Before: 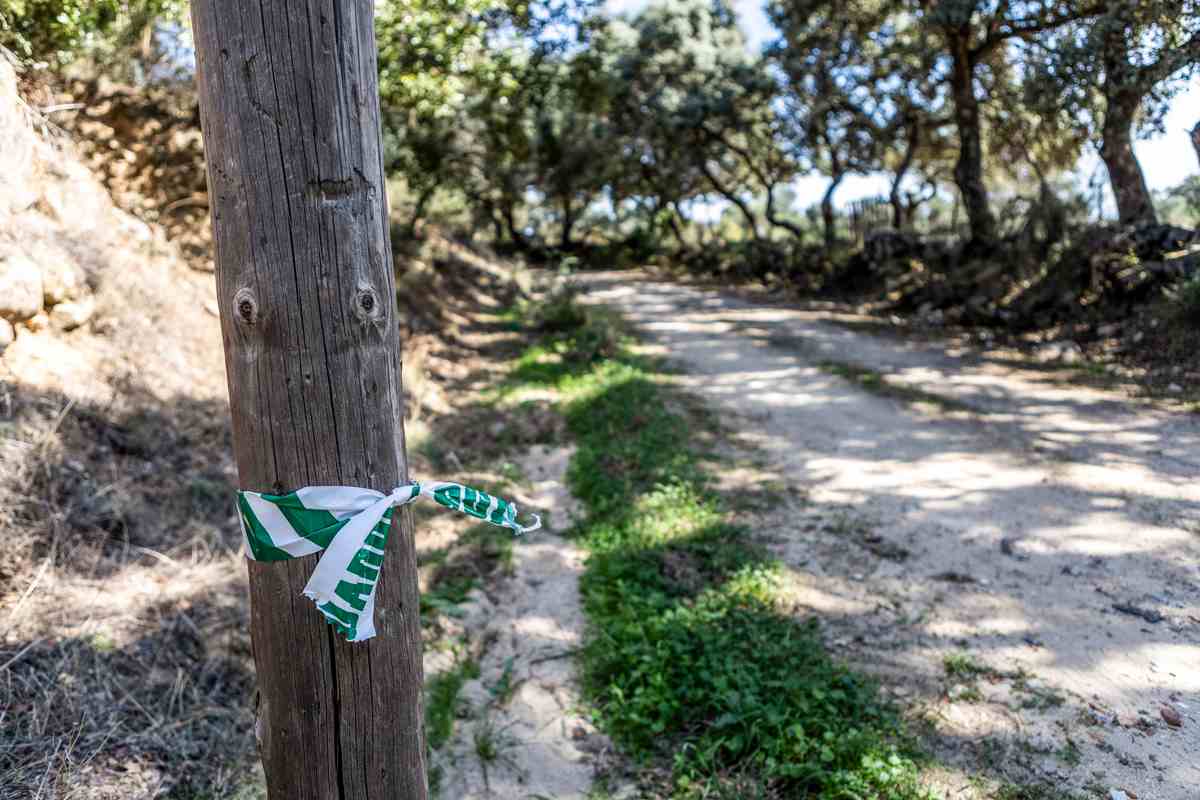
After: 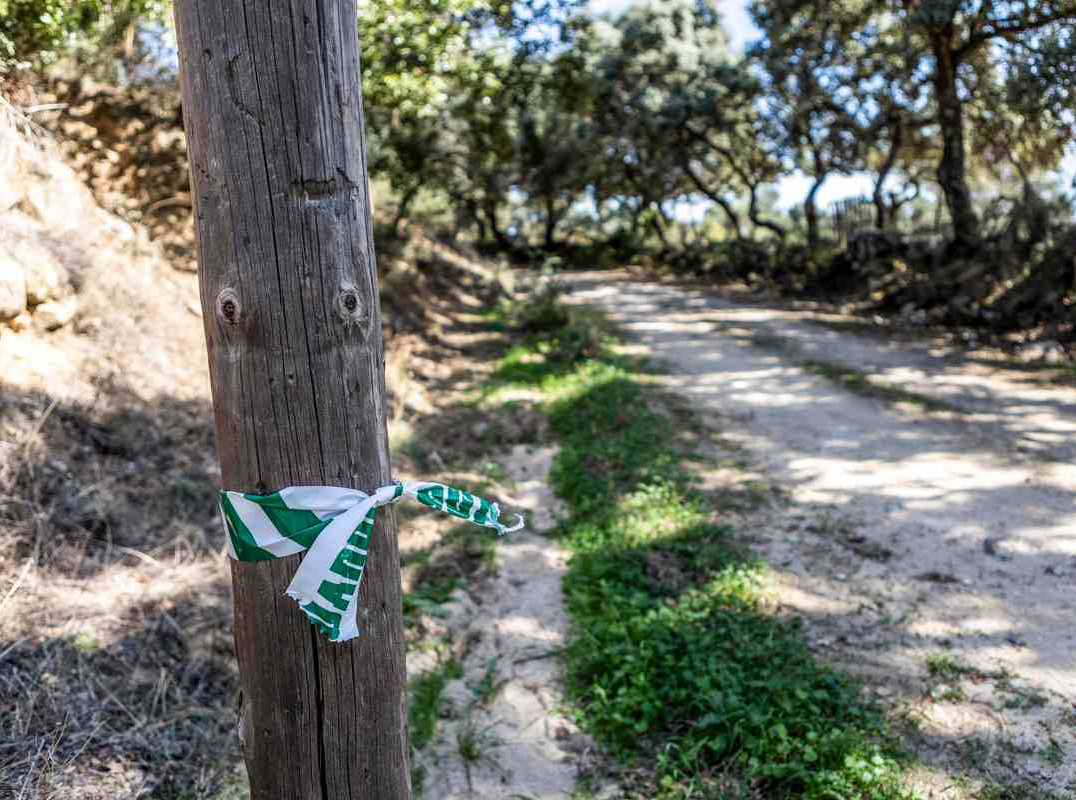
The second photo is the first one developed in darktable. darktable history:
crop and rotate: left 1.425%, right 8.848%
